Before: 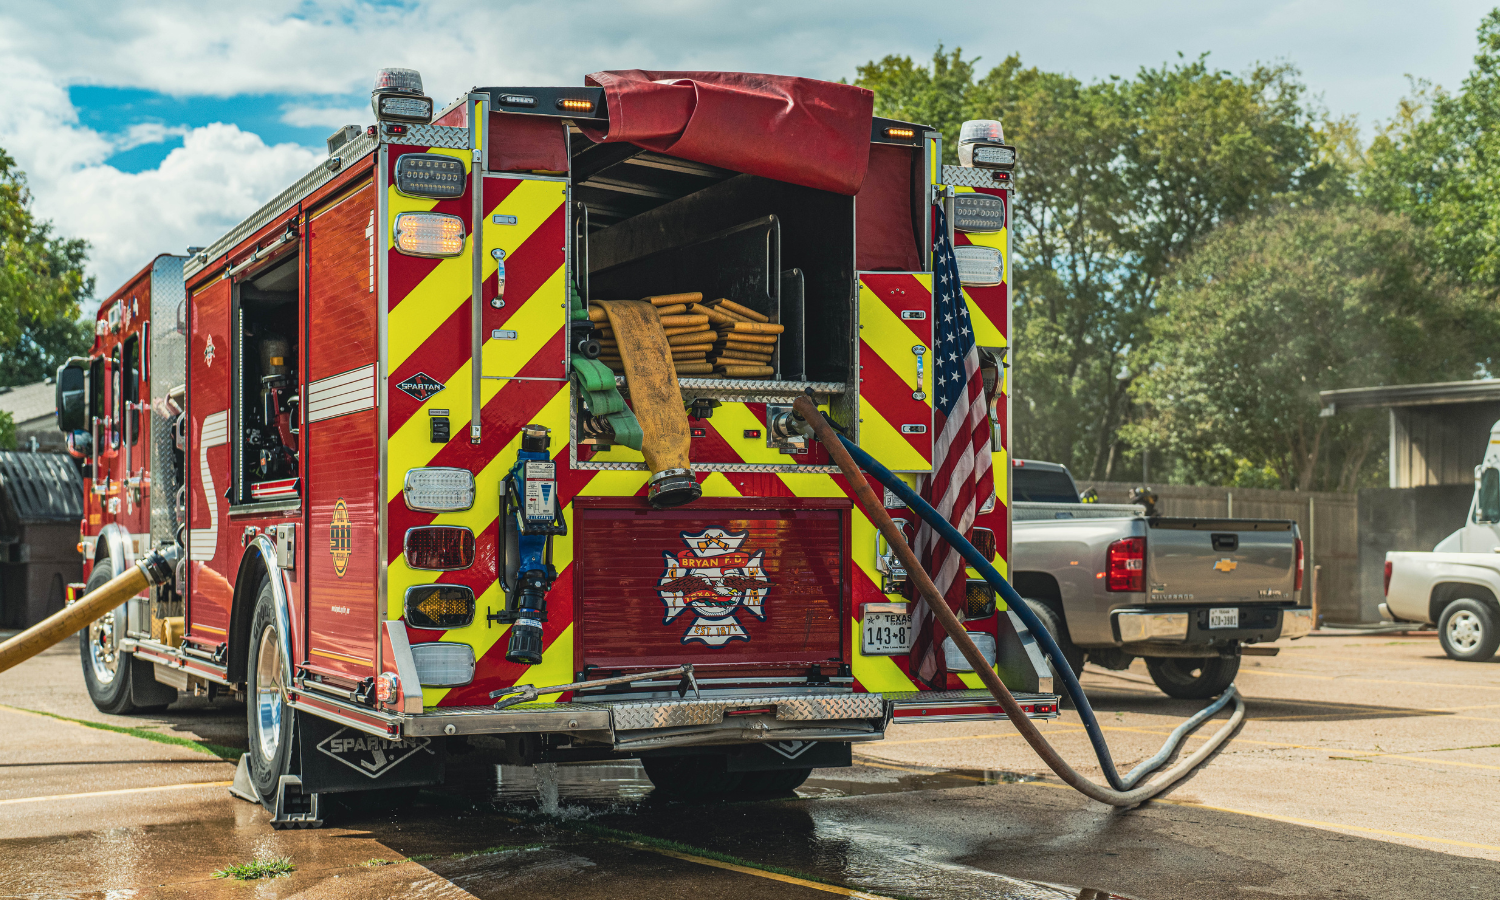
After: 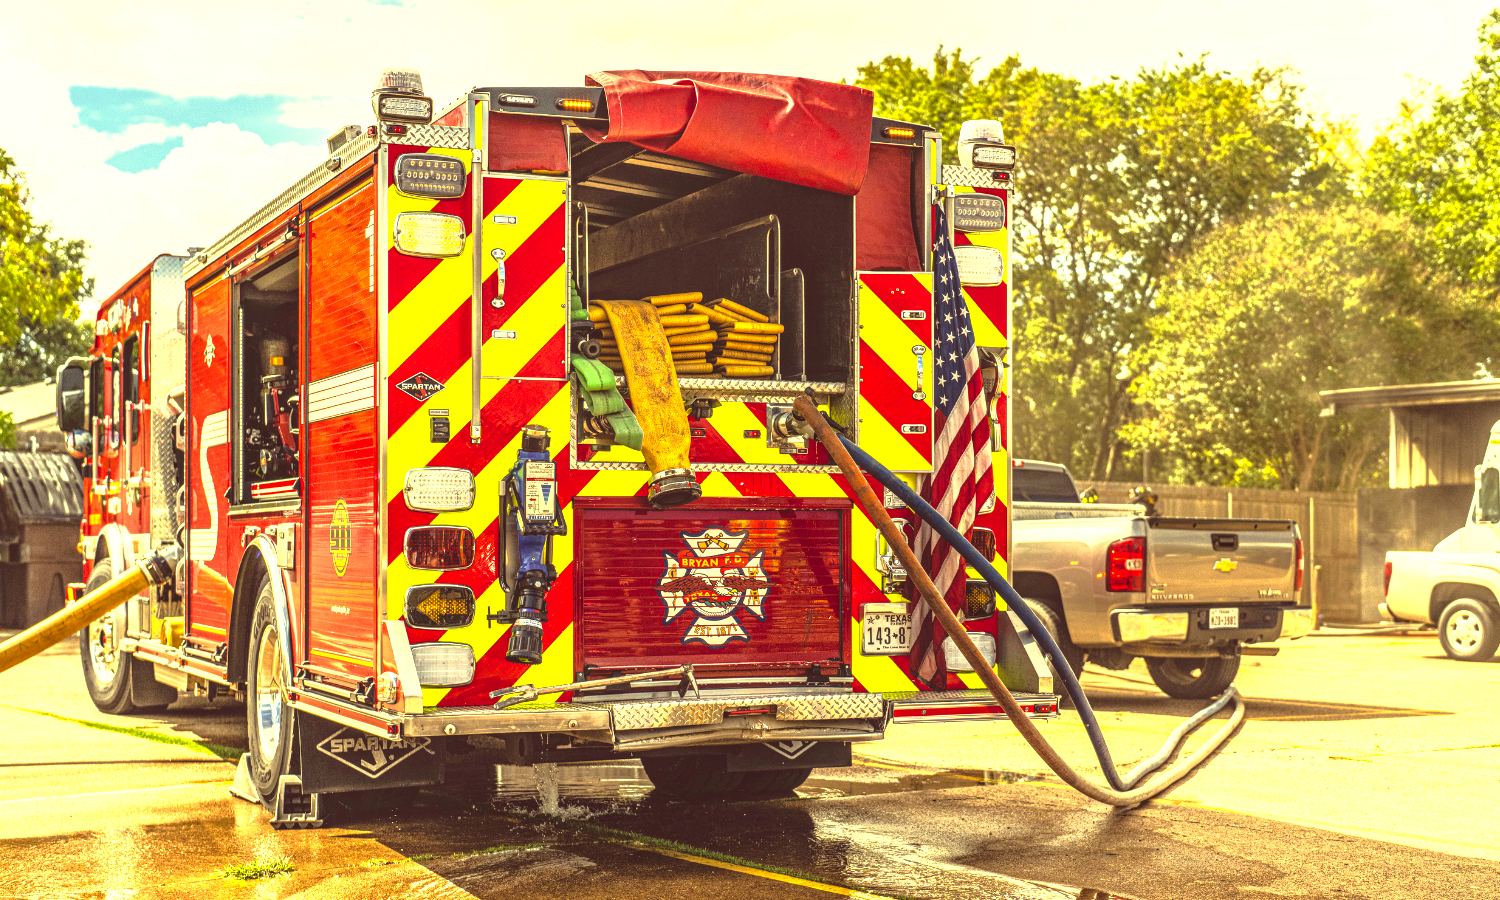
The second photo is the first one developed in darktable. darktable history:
tone equalizer: -8 EV -1.84 EV, -7 EV -1.16 EV, -6 EV -1.62 EV, smoothing diameter 25%, edges refinement/feathering 10, preserve details guided filter
exposure: black level correction 0, exposure 1.388 EV, compensate exposure bias true, compensate highlight preservation false
color correction: highlights a* 10.12, highlights b* 39.04, shadows a* 14.62, shadows b* 3.37
local contrast: on, module defaults
